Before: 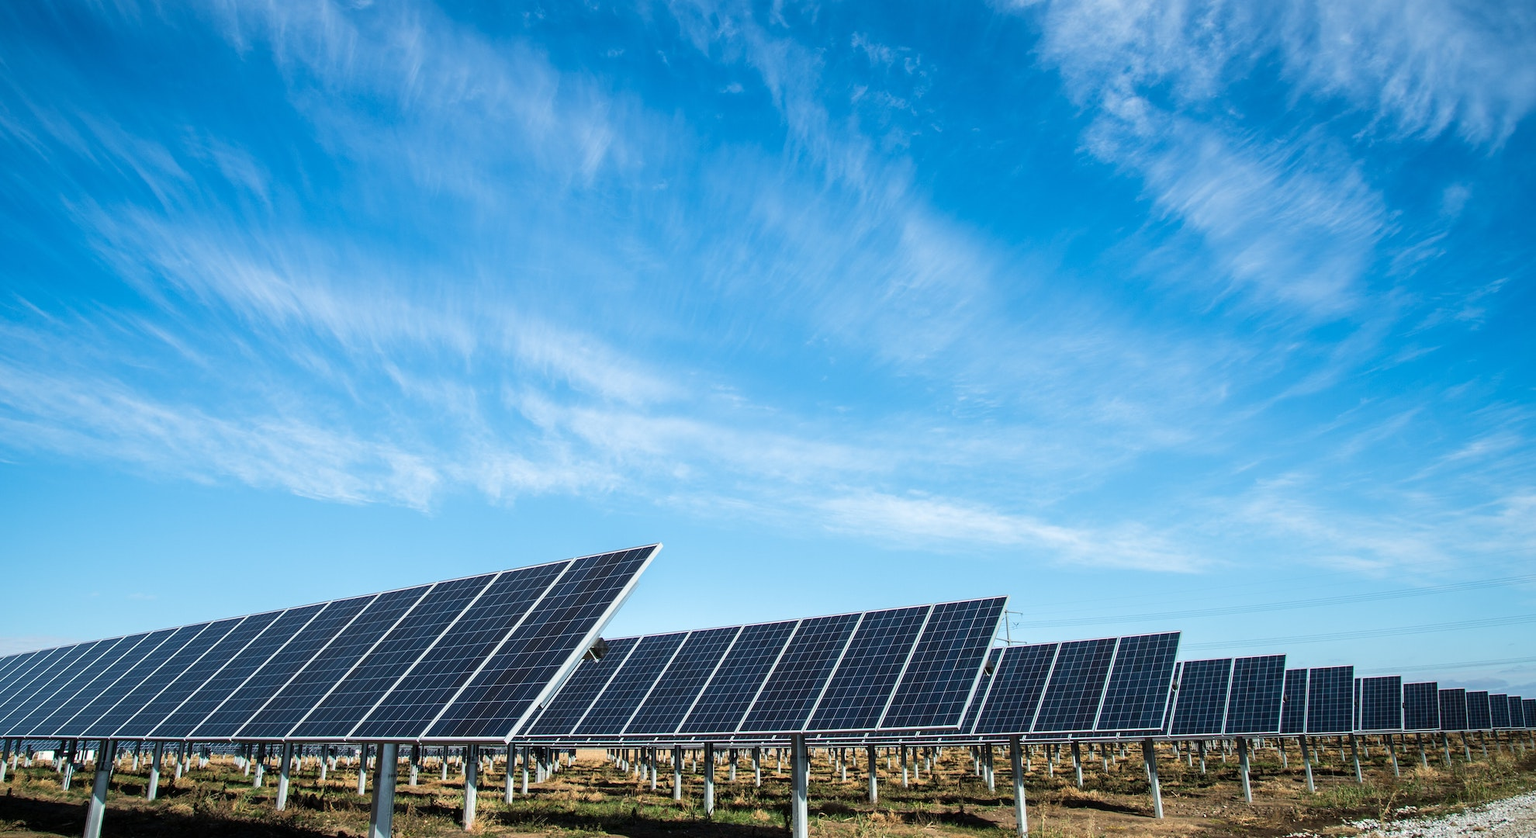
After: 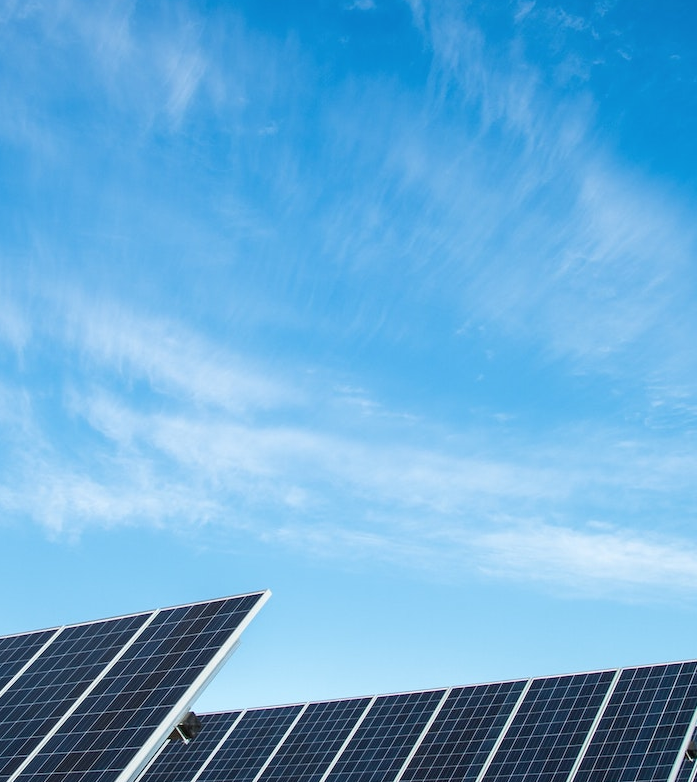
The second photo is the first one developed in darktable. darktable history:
color correction: saturation 0.99
crop and rotate: left 29.476%, top 10.214%, right 35.32%, bottom 17.333%
